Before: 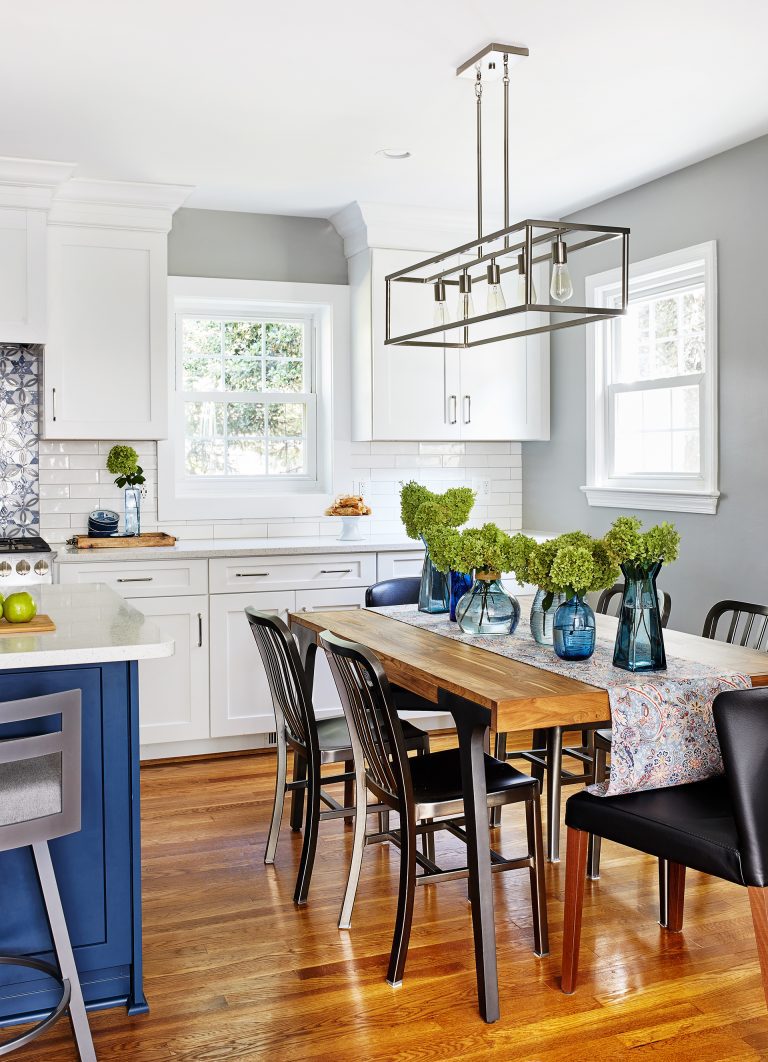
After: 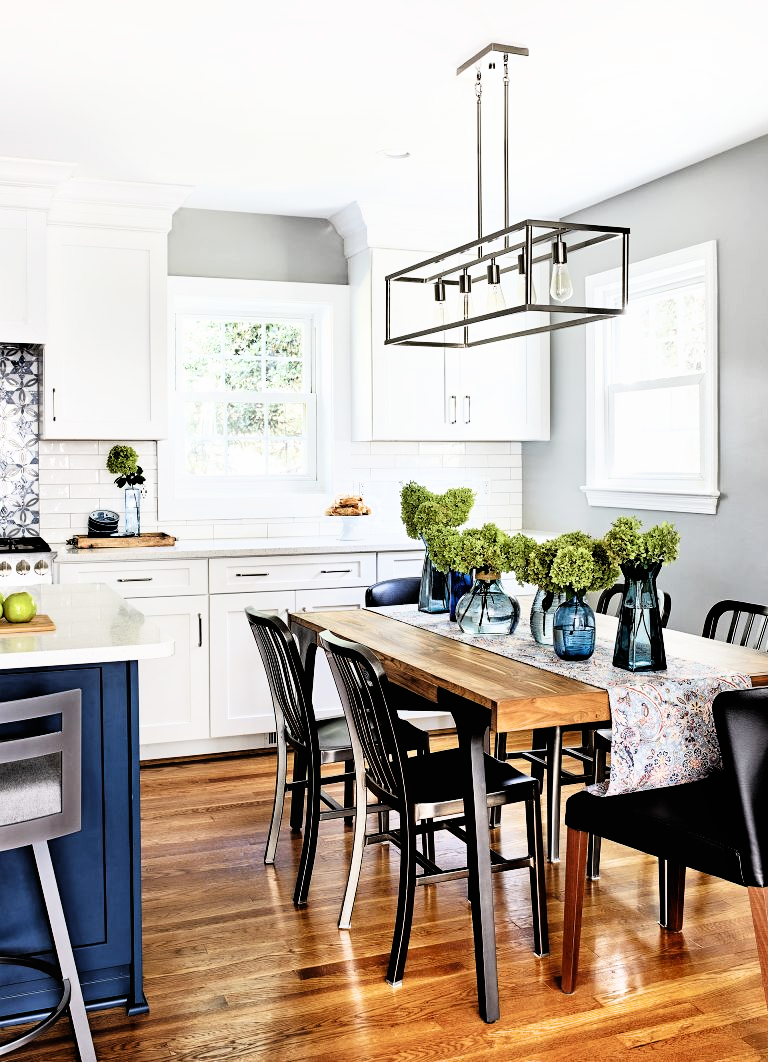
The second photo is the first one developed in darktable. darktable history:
filmic rgb: black relative exposure -3.75 EV, white relative exposure 2.4 EV, dynamic range scaling -50%, hardness 3.42, latitude 30%, contrast 1.8
local contrast: mode bilateral grid, contrast 100, coarseness 100, detail 91%, midtone range 0.2
